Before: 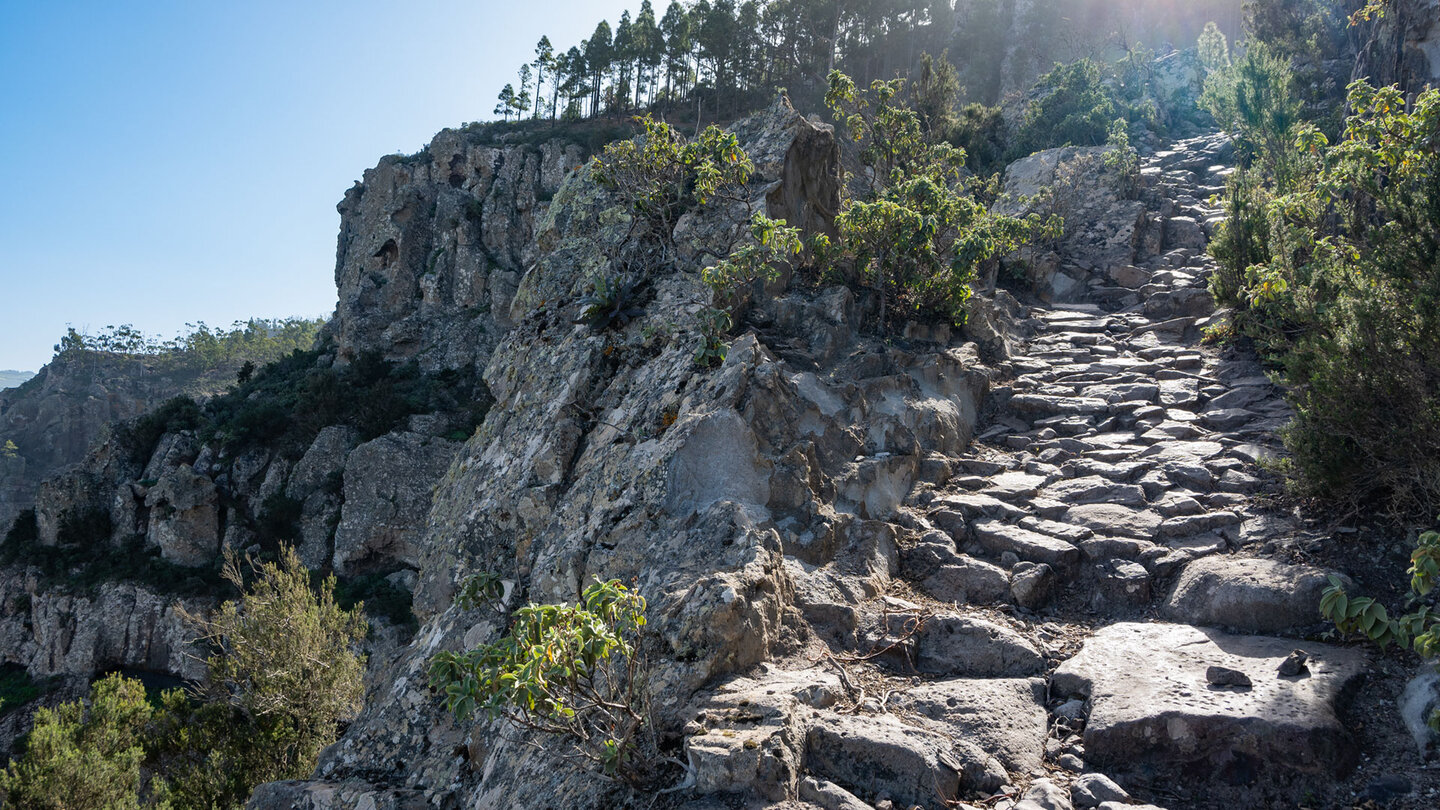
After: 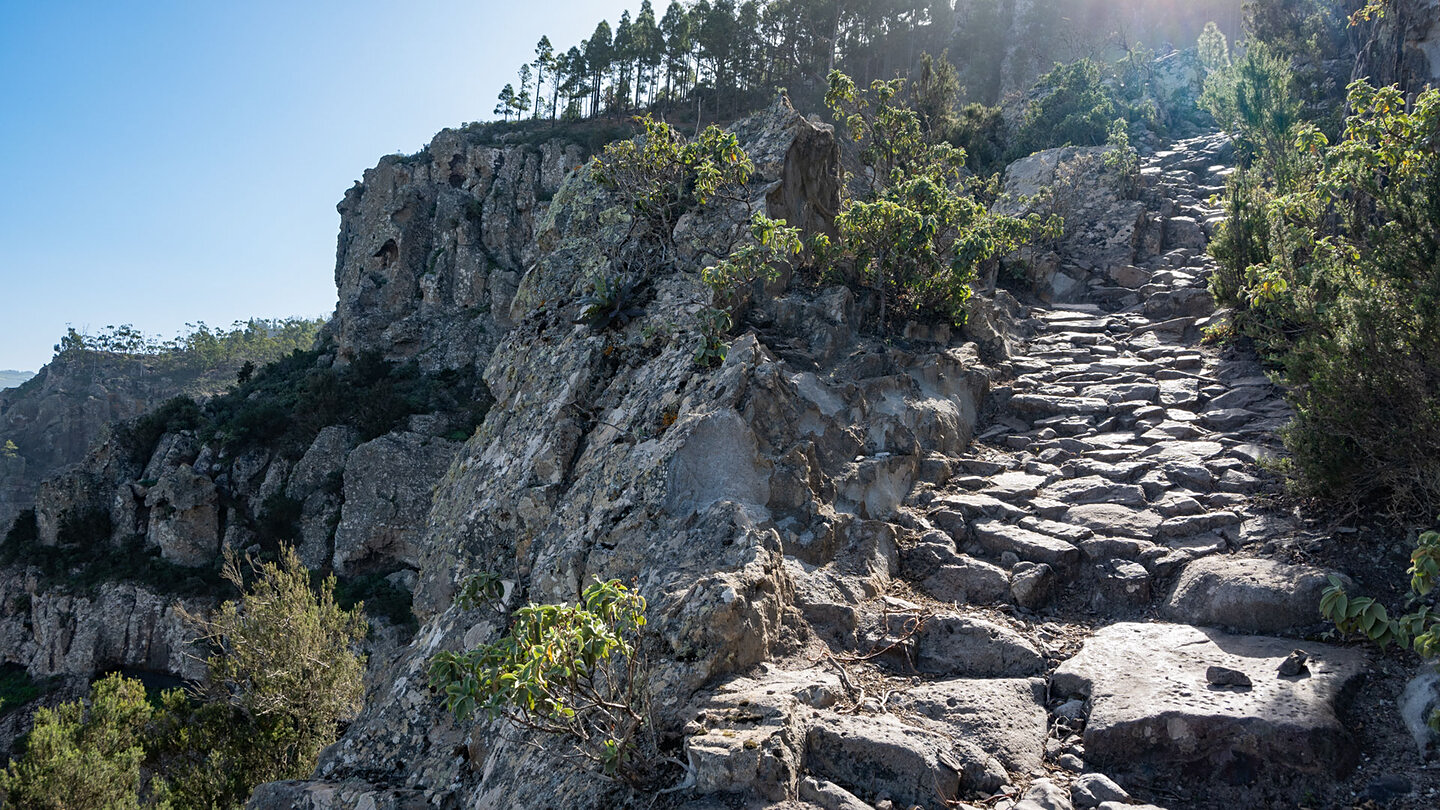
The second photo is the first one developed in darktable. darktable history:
sharpen: amount 0.212
tone equalizer: smoothing diameter 2.2%, edges refinement/feathering 24.51, mask exposure compensation -1.57 EV, filter diffusion 5
